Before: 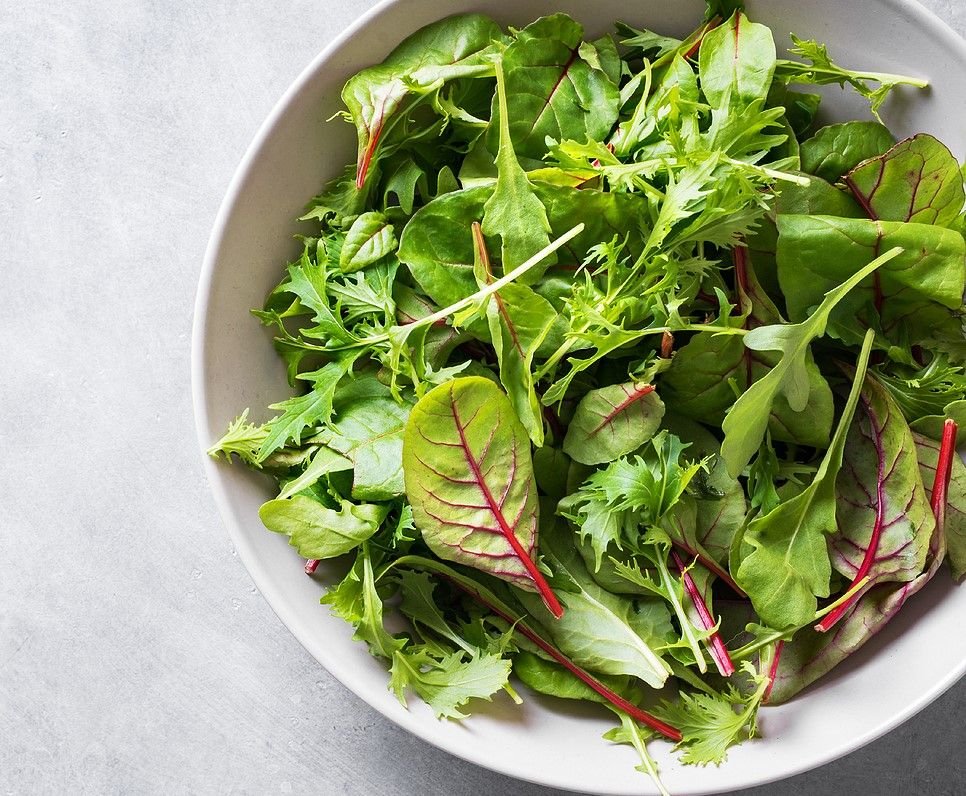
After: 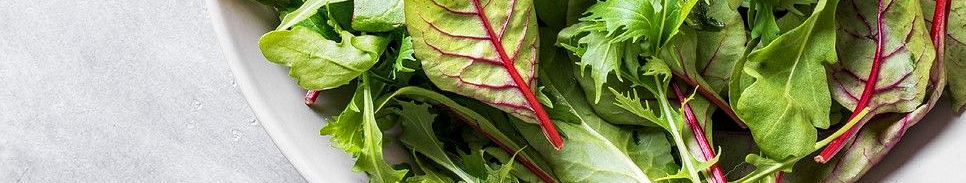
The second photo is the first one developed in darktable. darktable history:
crop and rotate: top 59.044%, bottom 17.908%
local contrast: detail 130%
